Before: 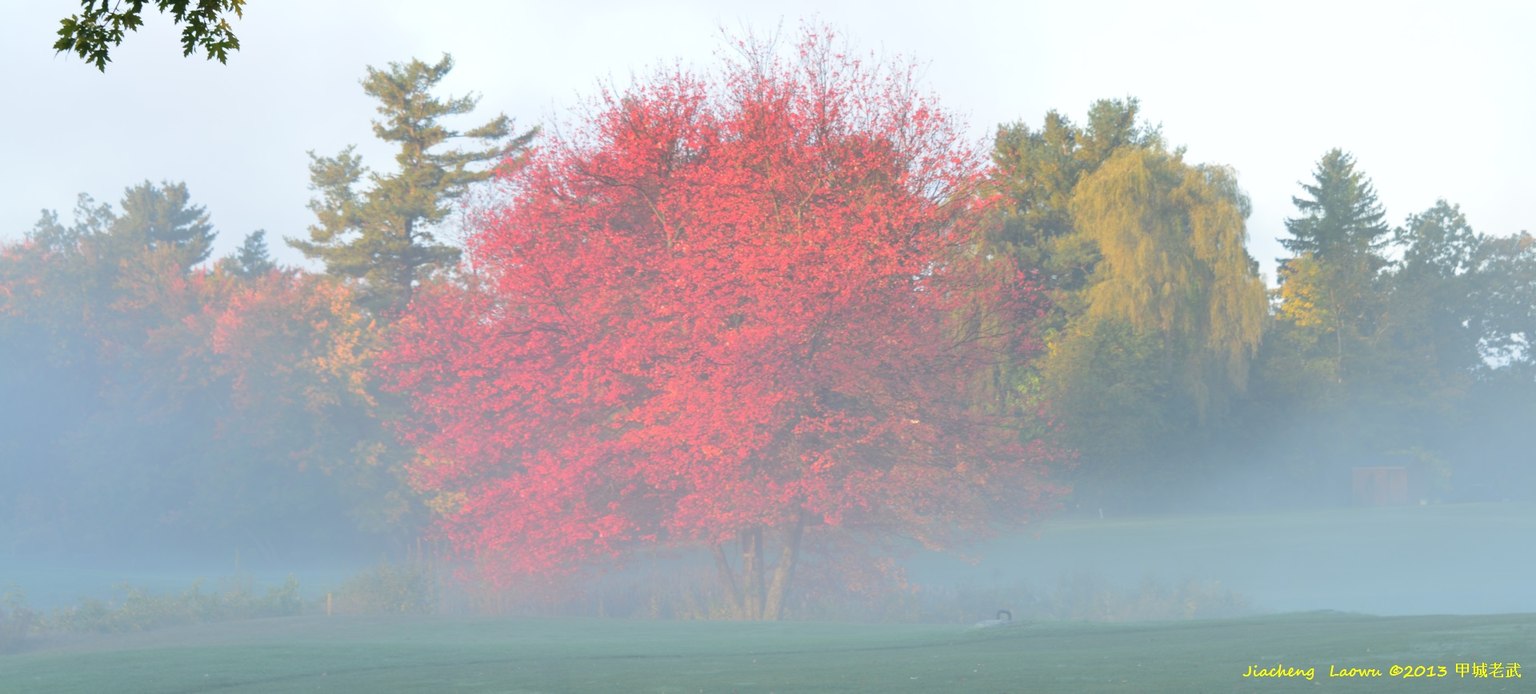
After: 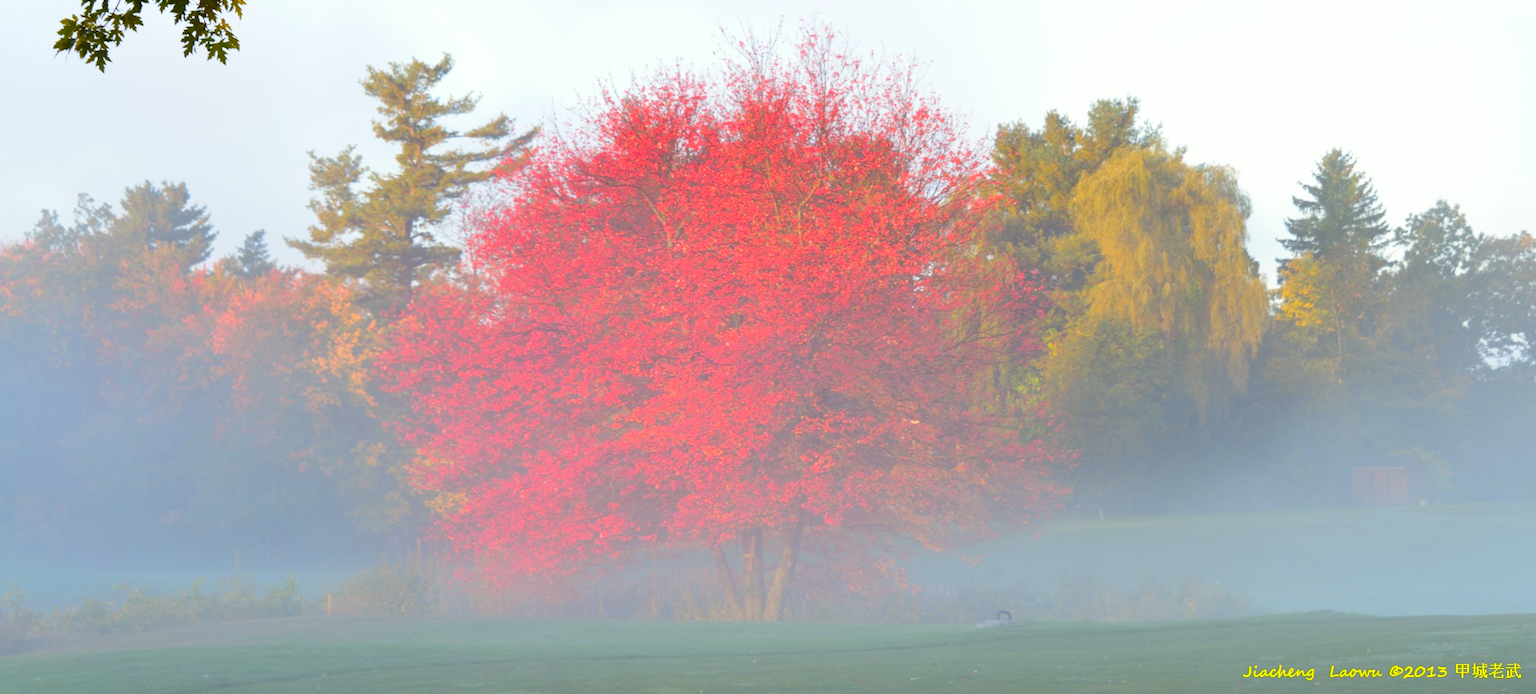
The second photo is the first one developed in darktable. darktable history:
color balance rgb: power › chroma 1.537%, power › hue 25.63°, linear chroma grading › global chroma 14.454%, perceptual saturation grading › global saturation 24.395%, perceptual saturation grading › highlights -24.239%, perceptual saturation grading › mid-tones 24.522%, perceptual saturation grading › shadows 39.818%
